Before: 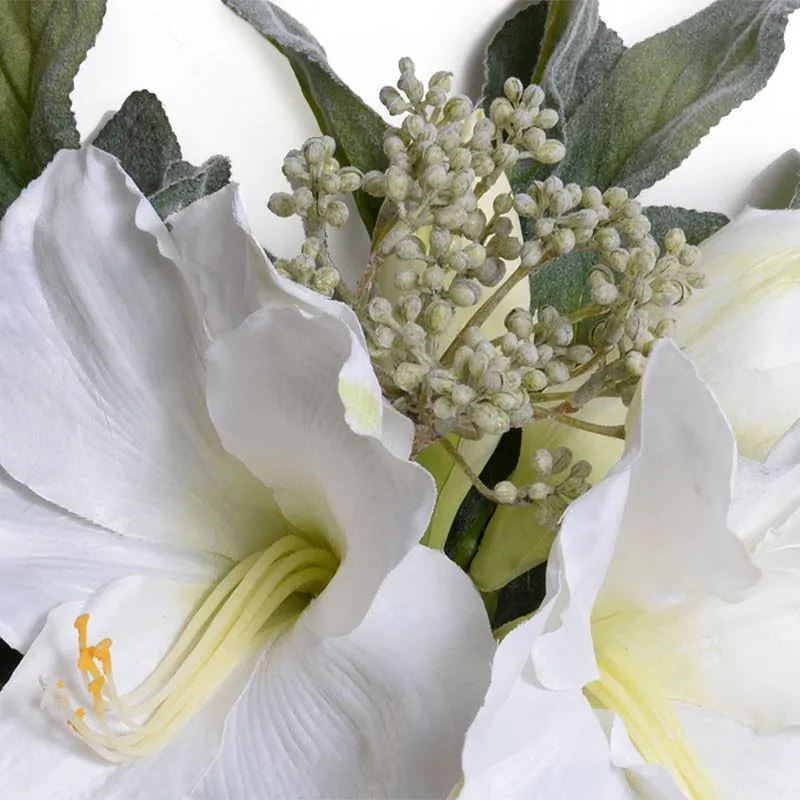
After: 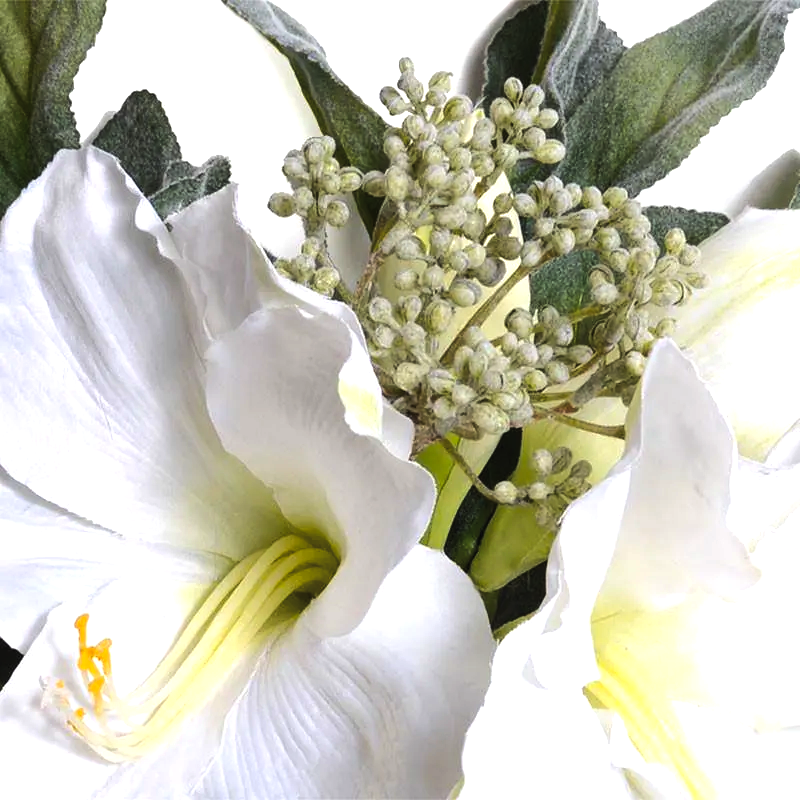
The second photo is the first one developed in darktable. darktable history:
color balance rgb: global offset › luminance 0.71%, perceptual saturation grading › global saturation -11.5%, perceptual brilliance grading › highlights 17.77%, perceptual brilliance grading › mid-tones 31.71%, perceptual brilliance grading › shadows -31.01%, global vibrance 50%
local contrast: highlights 100%, shadows 100%, detail 120%, midtone range 0.2
